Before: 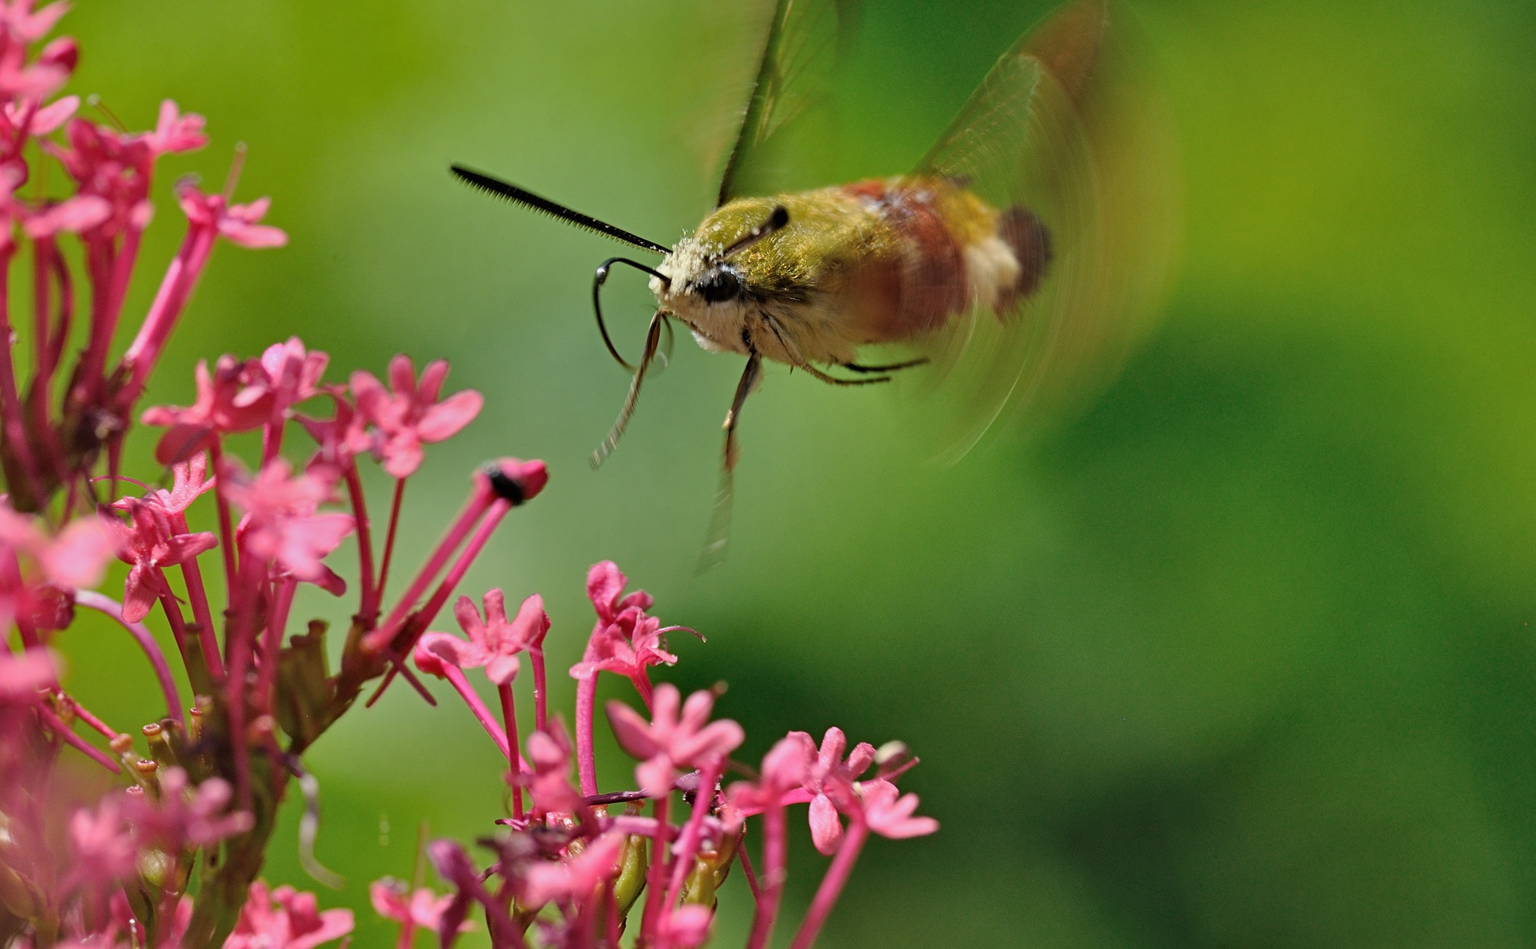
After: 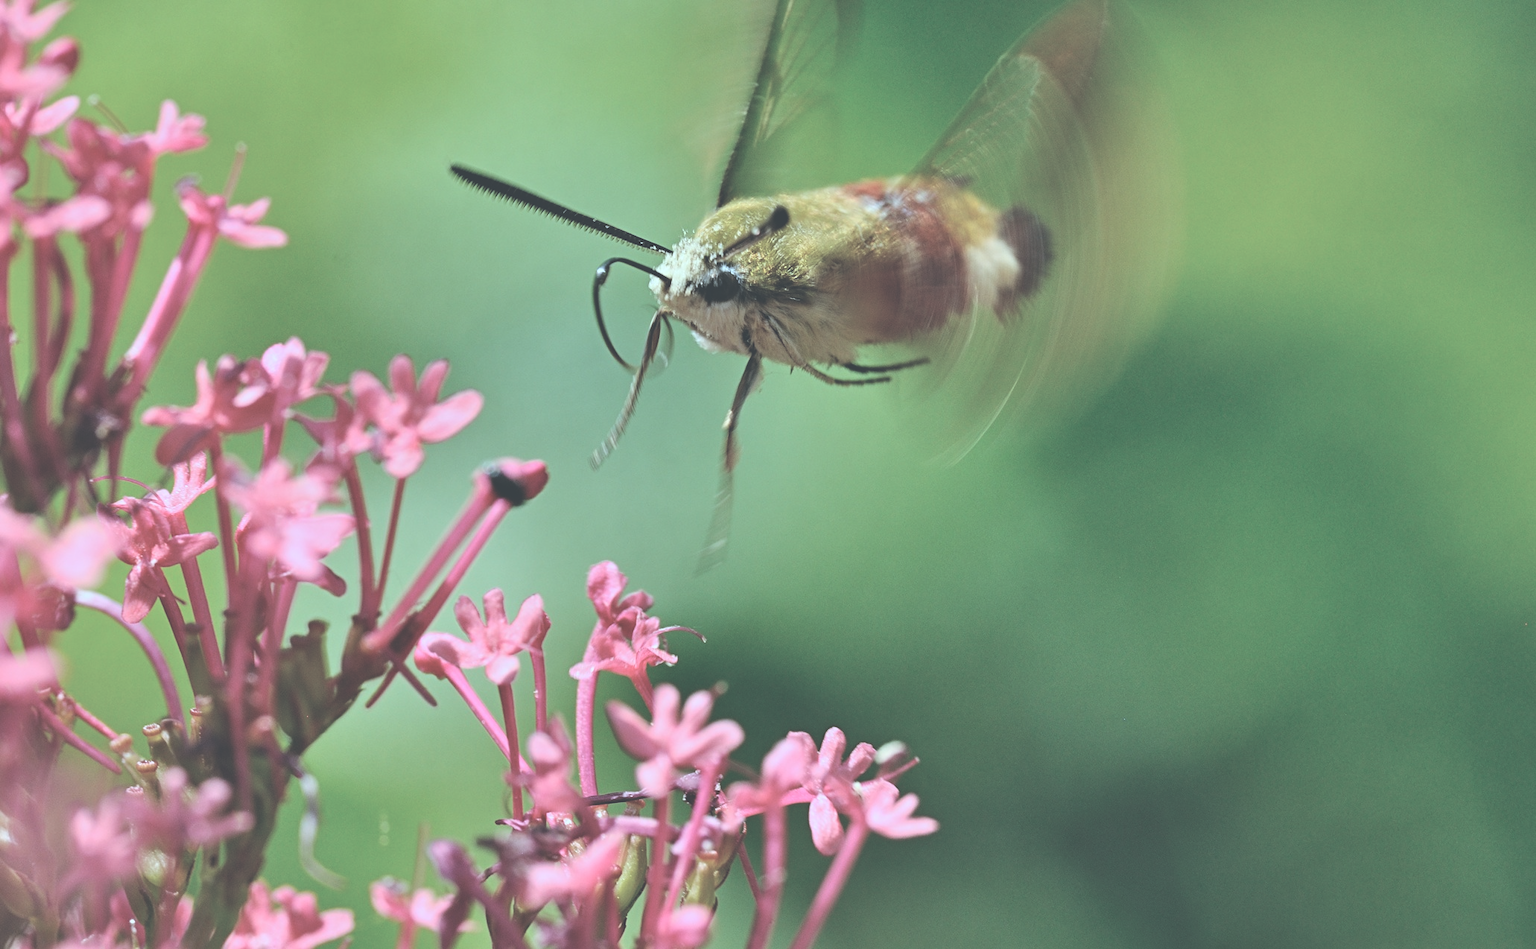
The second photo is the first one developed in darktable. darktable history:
contrast brightness saturation: contrast 0.198, brightness 0.15, saturation 0.144
tone equalizer: on, module defaults
color correction: highlights a* -12.64, highlights b* -17.54, saturation 0.709
exposure: black level correction -0.04, exposure 0.063 EV, compensate highlight preservation false
